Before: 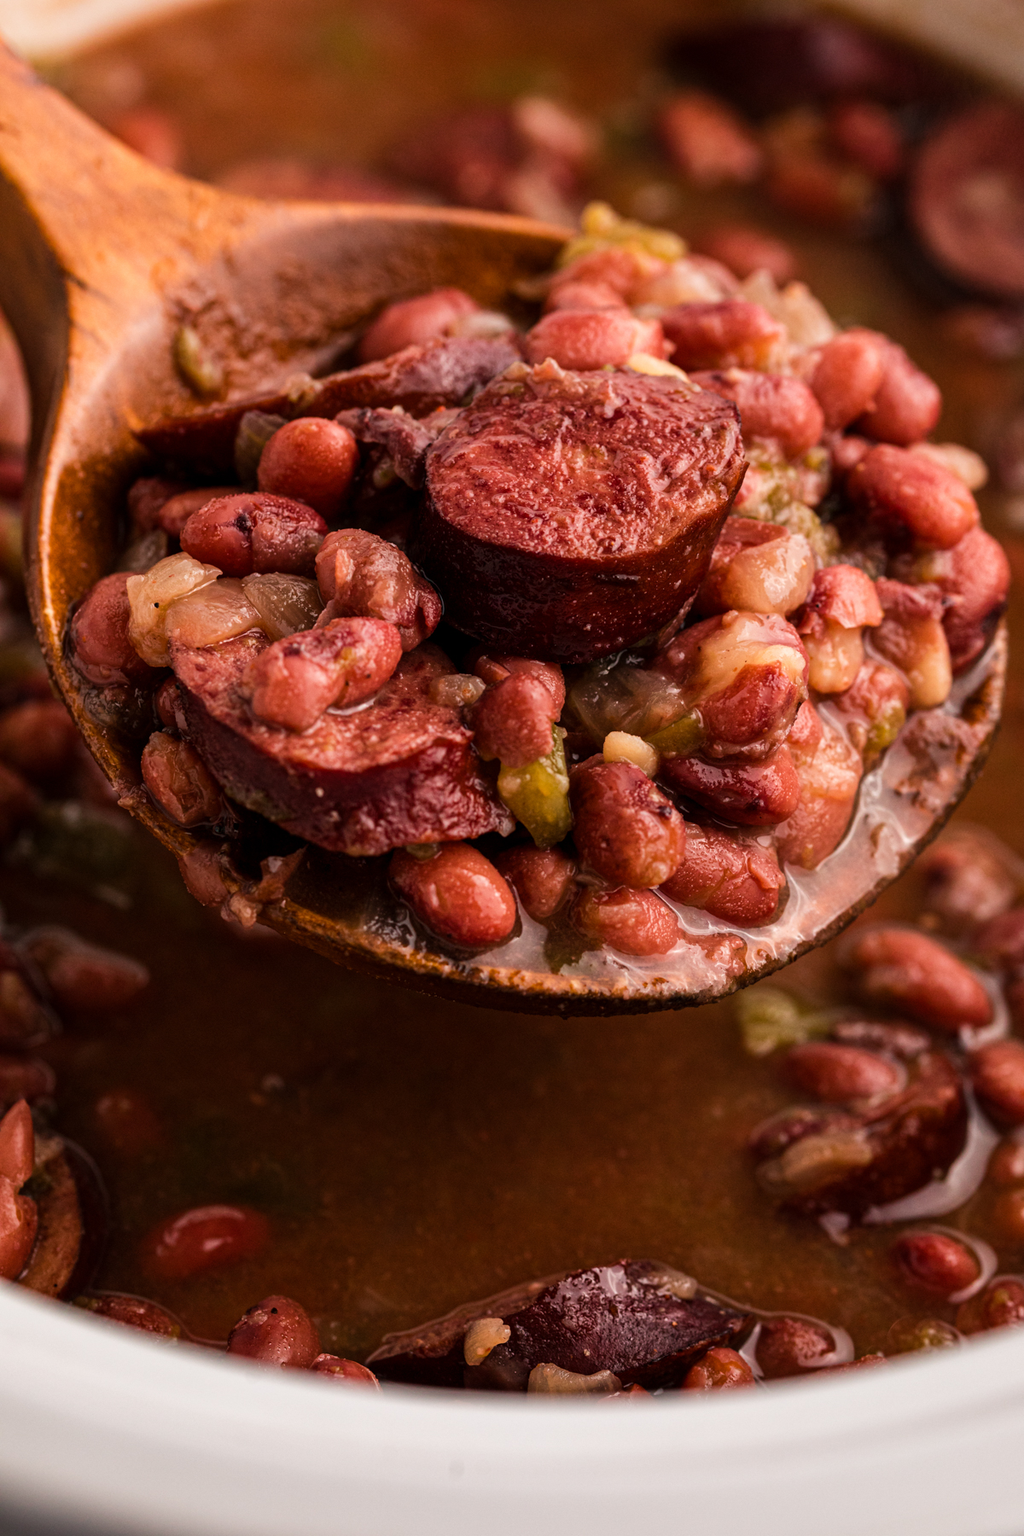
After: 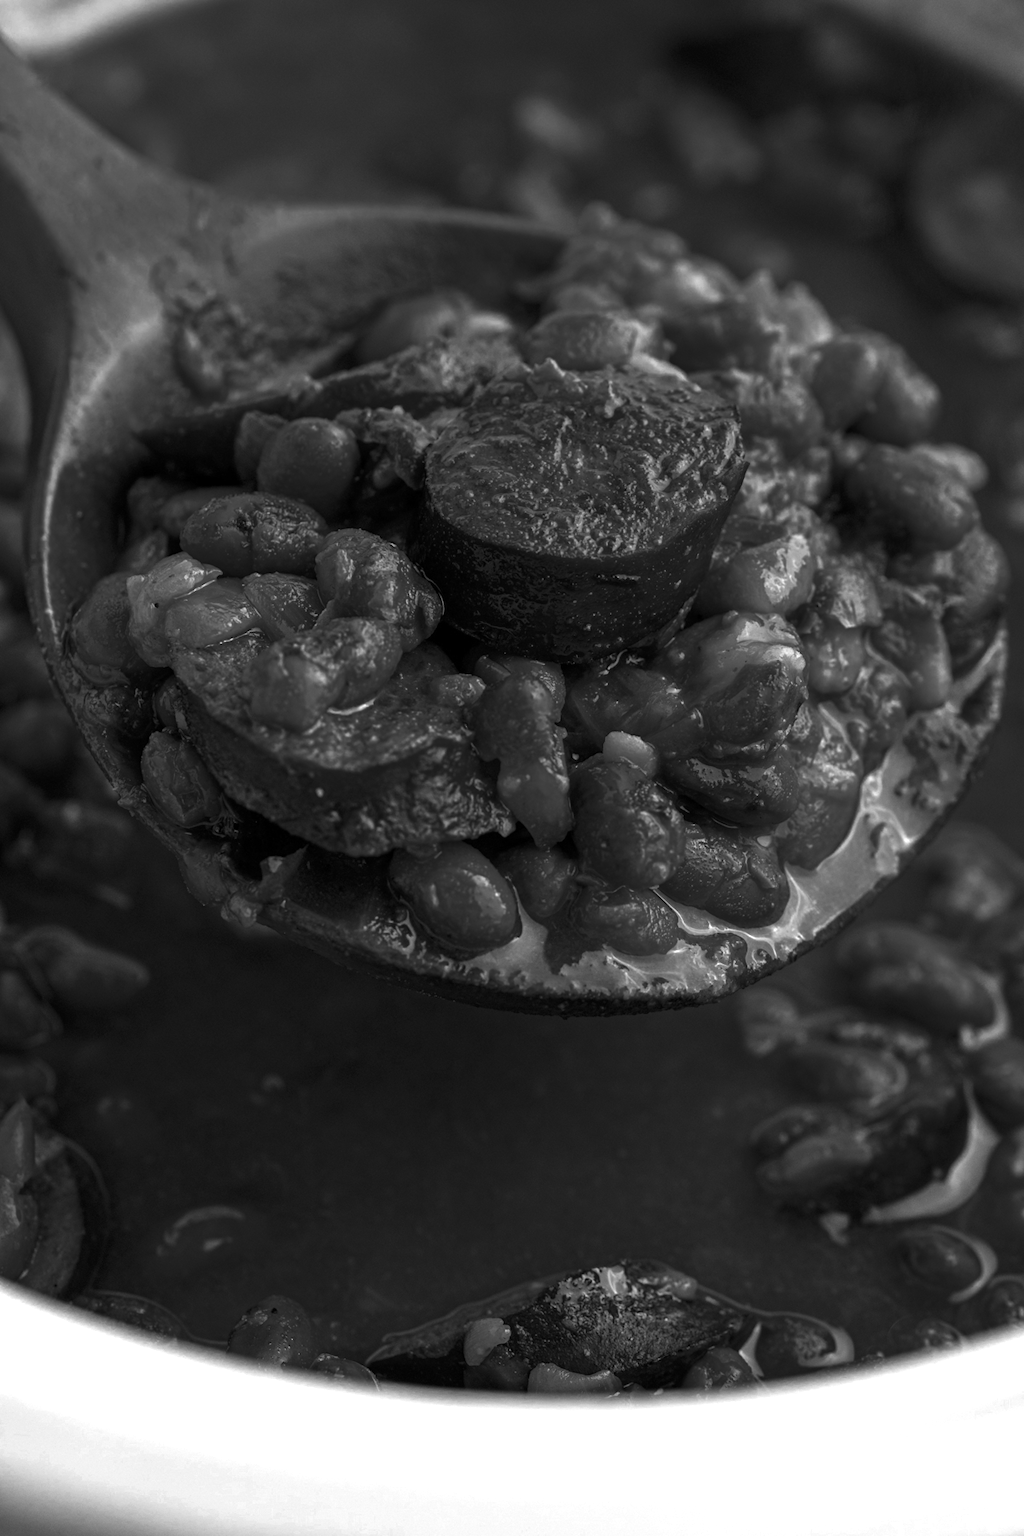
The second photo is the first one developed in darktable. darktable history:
exposure: exposure 1.001 EV, compensate highlight preservation false
color zones: curves: ch0 [(0.287, 0.048) (0.493, 0.484) (0.737, 0.816)]; ch1 [(0, 0) (0.143, 0) (0.286, 0) (0.429, 0) (0.571, 0) (0.714, 0) (0.857, 0)]
